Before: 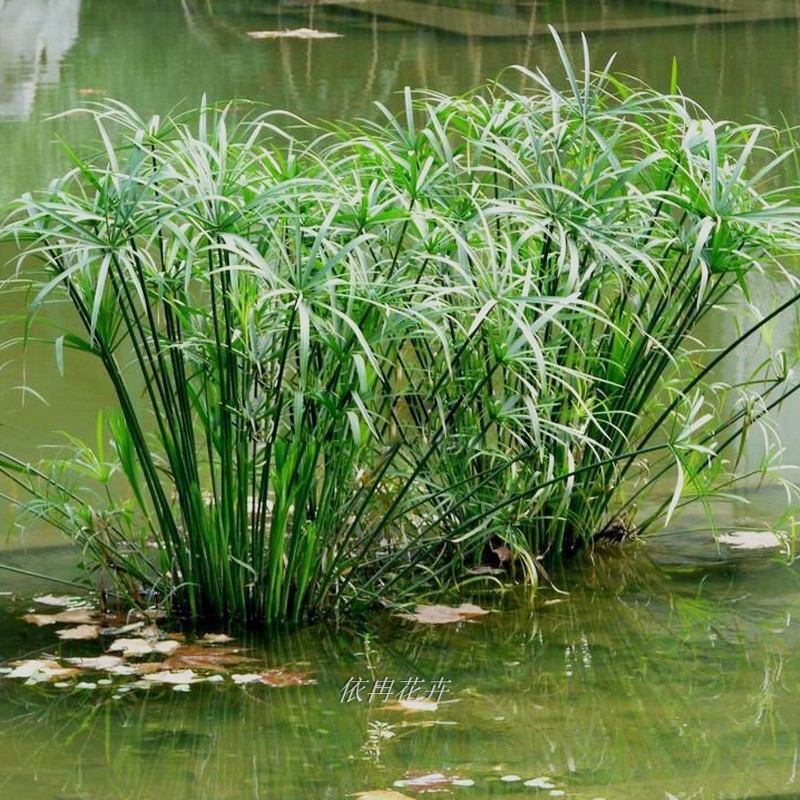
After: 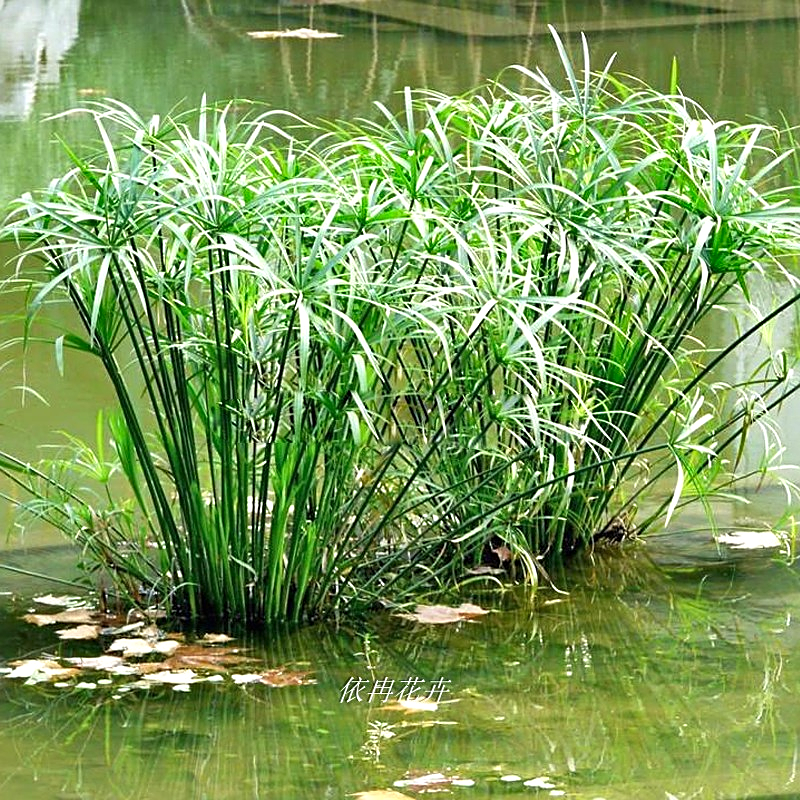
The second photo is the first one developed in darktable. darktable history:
shadows and highlights: white point adjustment 0.05, highlights color adjustment 55.9%, soften with gaussian
sharpen: on, module defaults
exposure: black level correction 0, exposure 0.7 EV, compensate exposure bias true, compensate highlight preservation false
